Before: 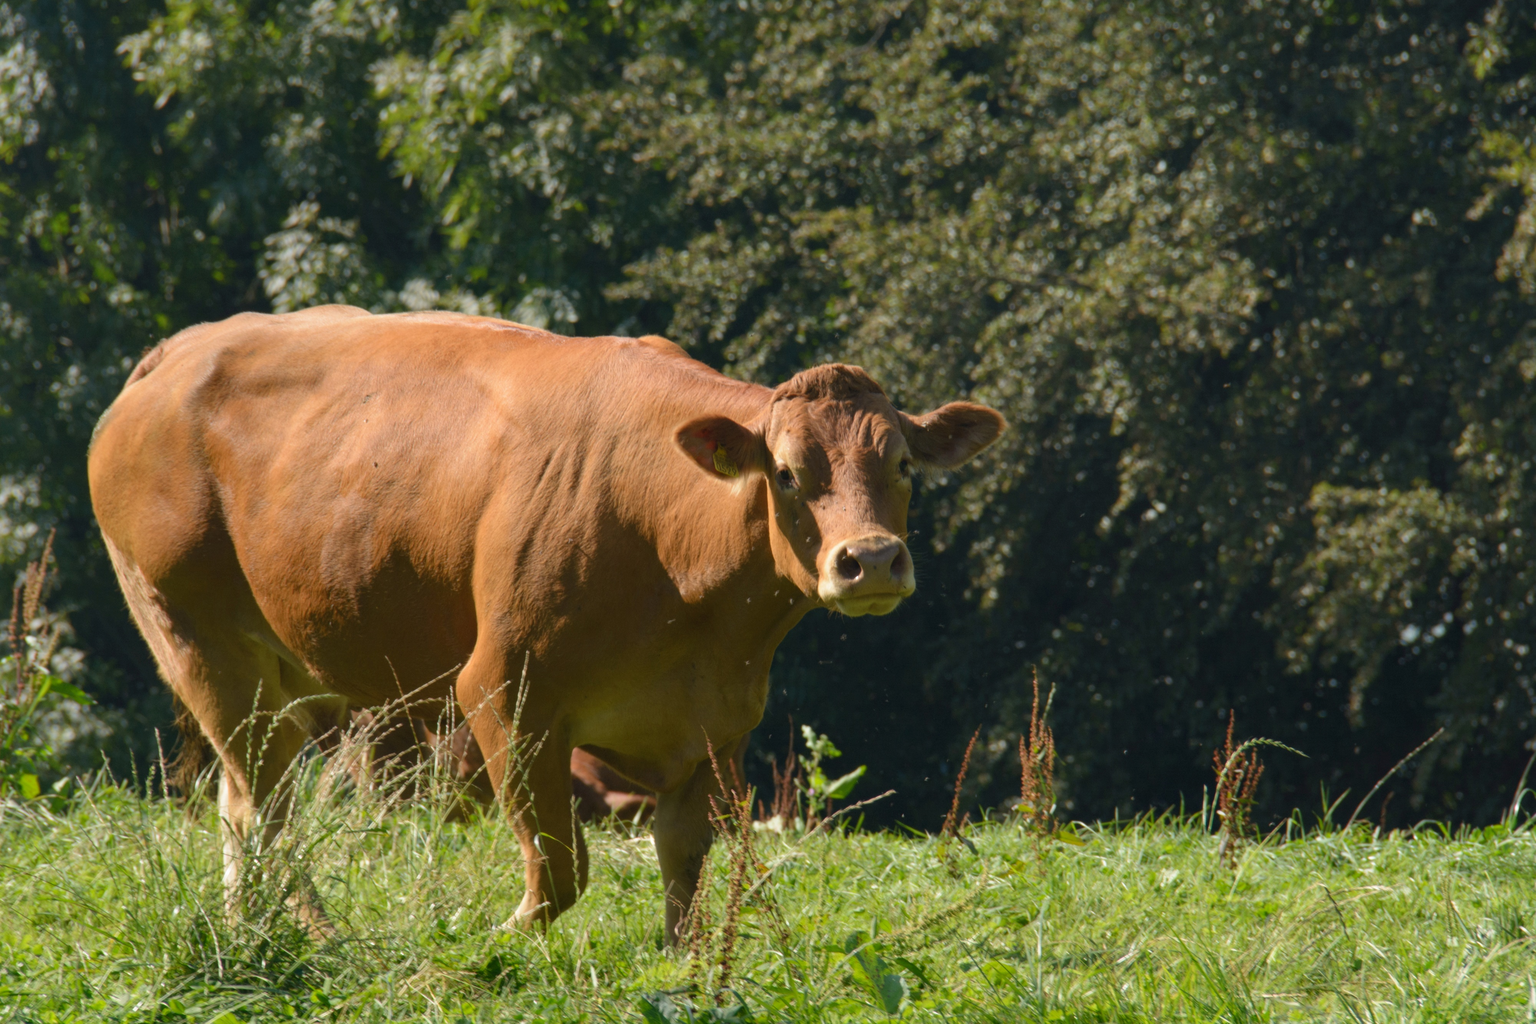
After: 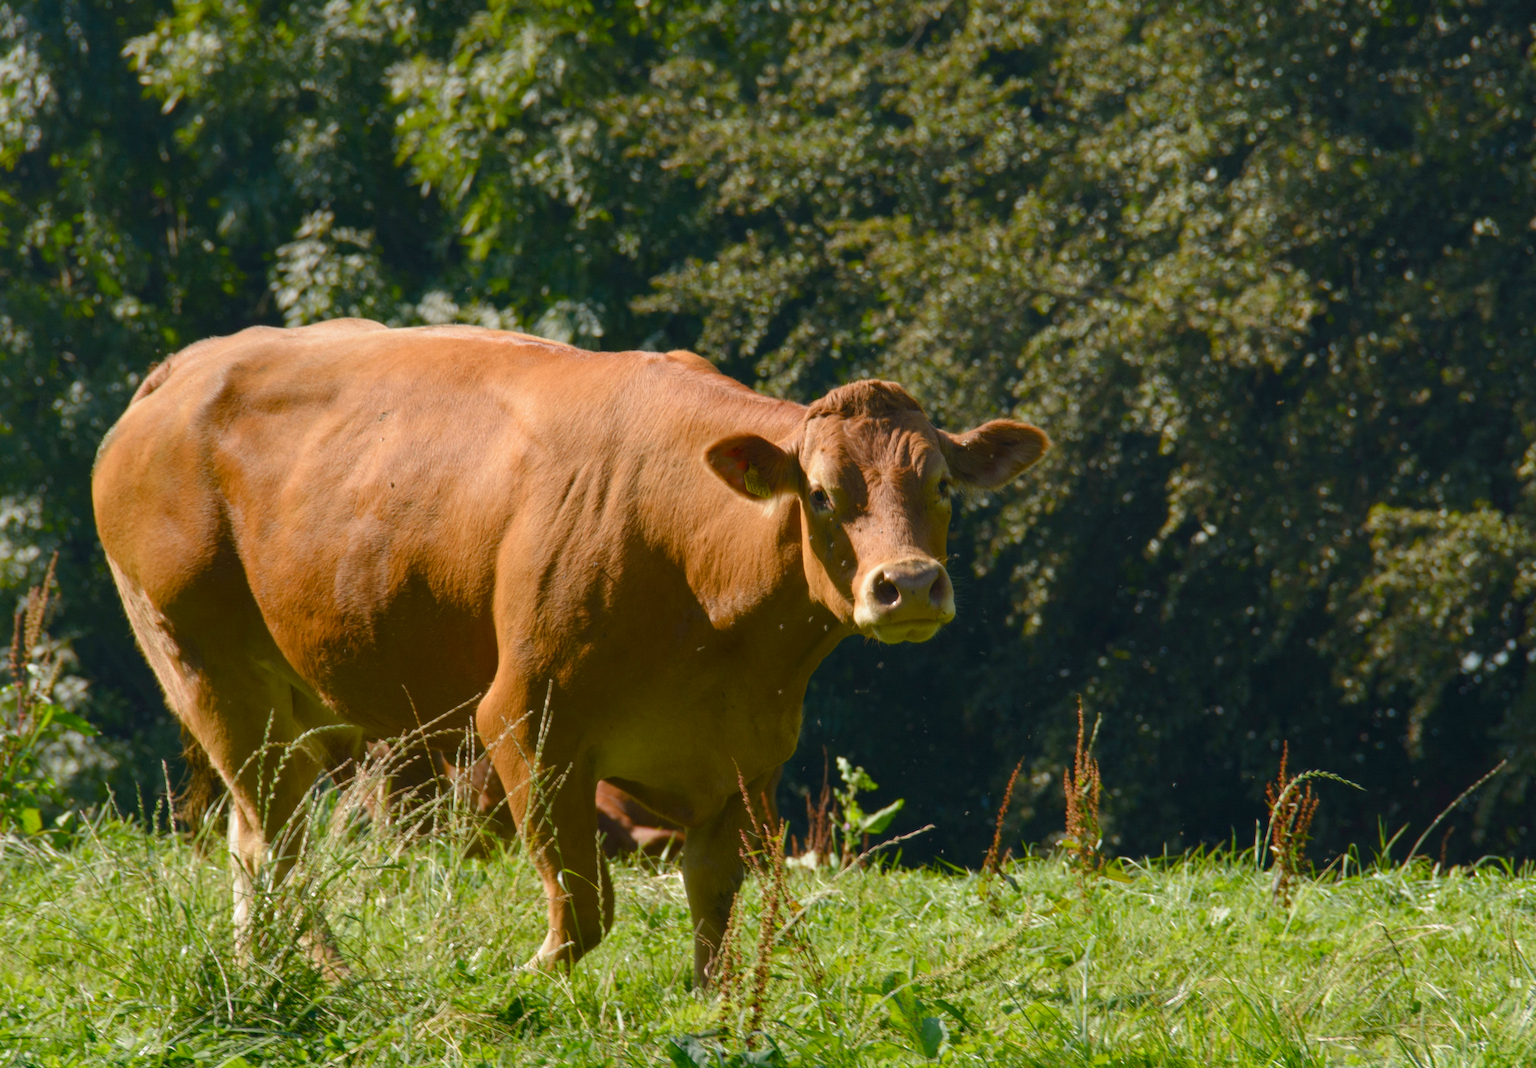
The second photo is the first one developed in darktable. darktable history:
color balance rgb: perceptual saturation grading › global saturation 20%, perceptual saturation grading › highlights -25%, perceptual saturation grading › shadows 25%
crop: right 4.126%, bottom 0.031%
